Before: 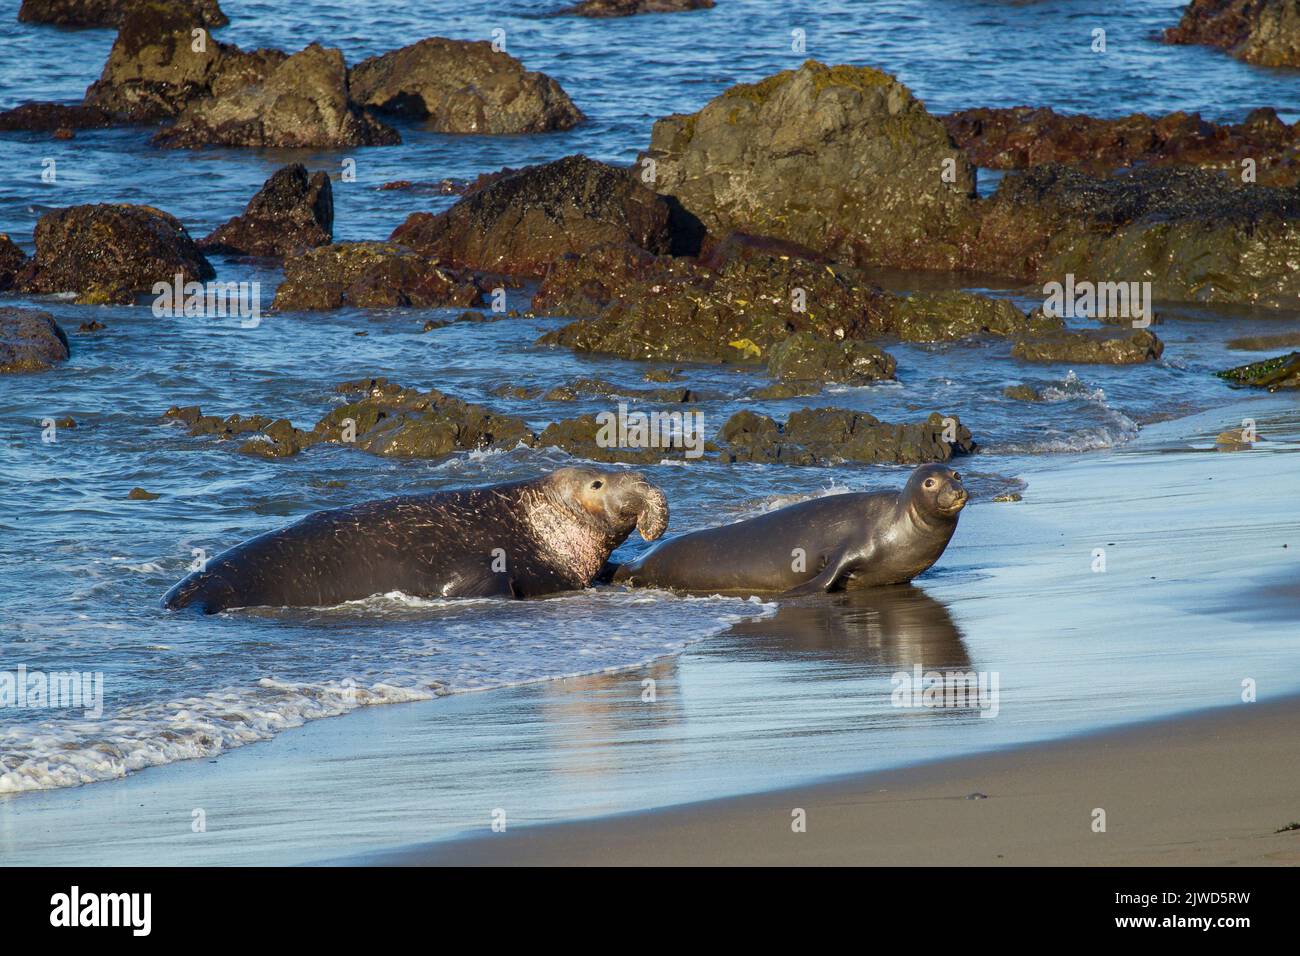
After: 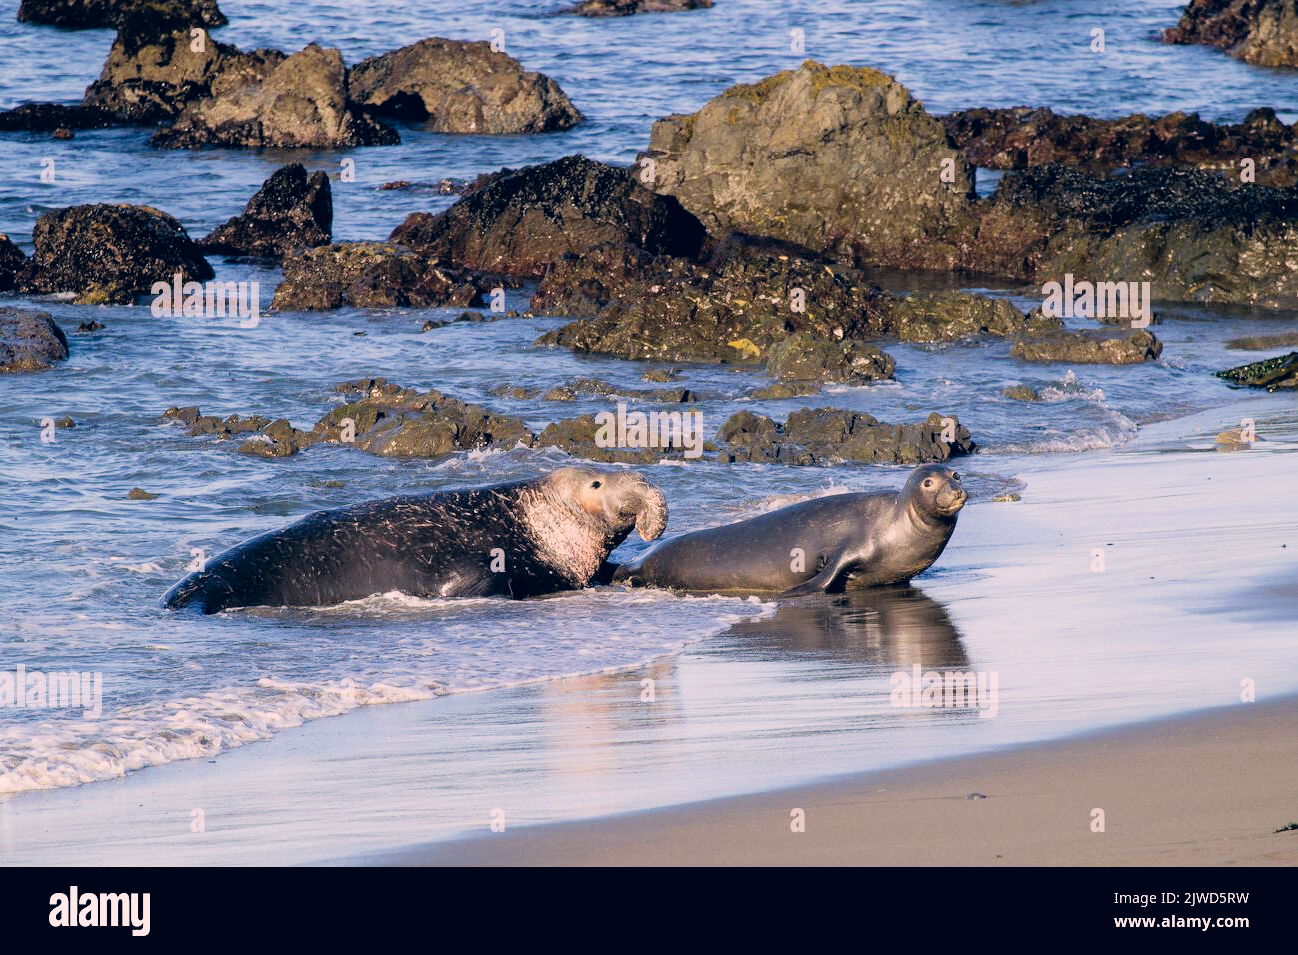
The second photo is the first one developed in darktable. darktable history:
filmic rgb: black relative exposure -6.73 EV, white relative exposure 4.56 EV, hardness 3.24
color correction: highlights a* 14.26, highlights b* 5.9, shadows a* -5.48, shadows b* -15.89, saturation 0.86
crop and rotate: left 0.139%, bottom 0.01%
tone equalizer: -8 EV -1.09 EV, -7 EV -0.992 EV, -6 EV -0.895 EV, -5 EV -0.574 EV, -3 EV 0.565 EV, -2 EV 0.897 EV, -1 EV 0.995 EV, +0 EV 1.06 EV
